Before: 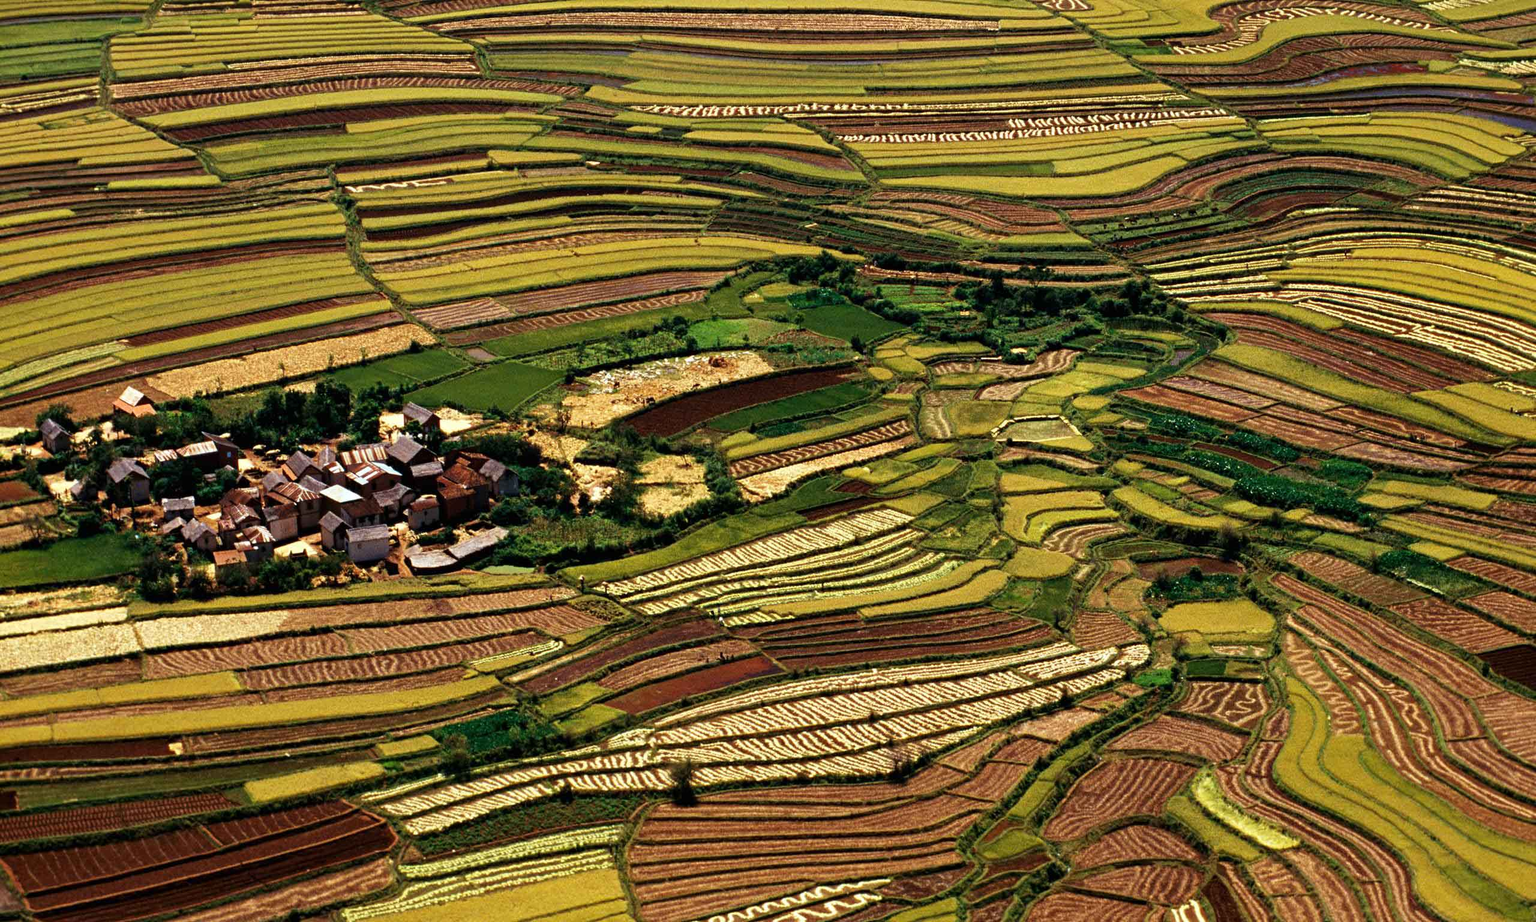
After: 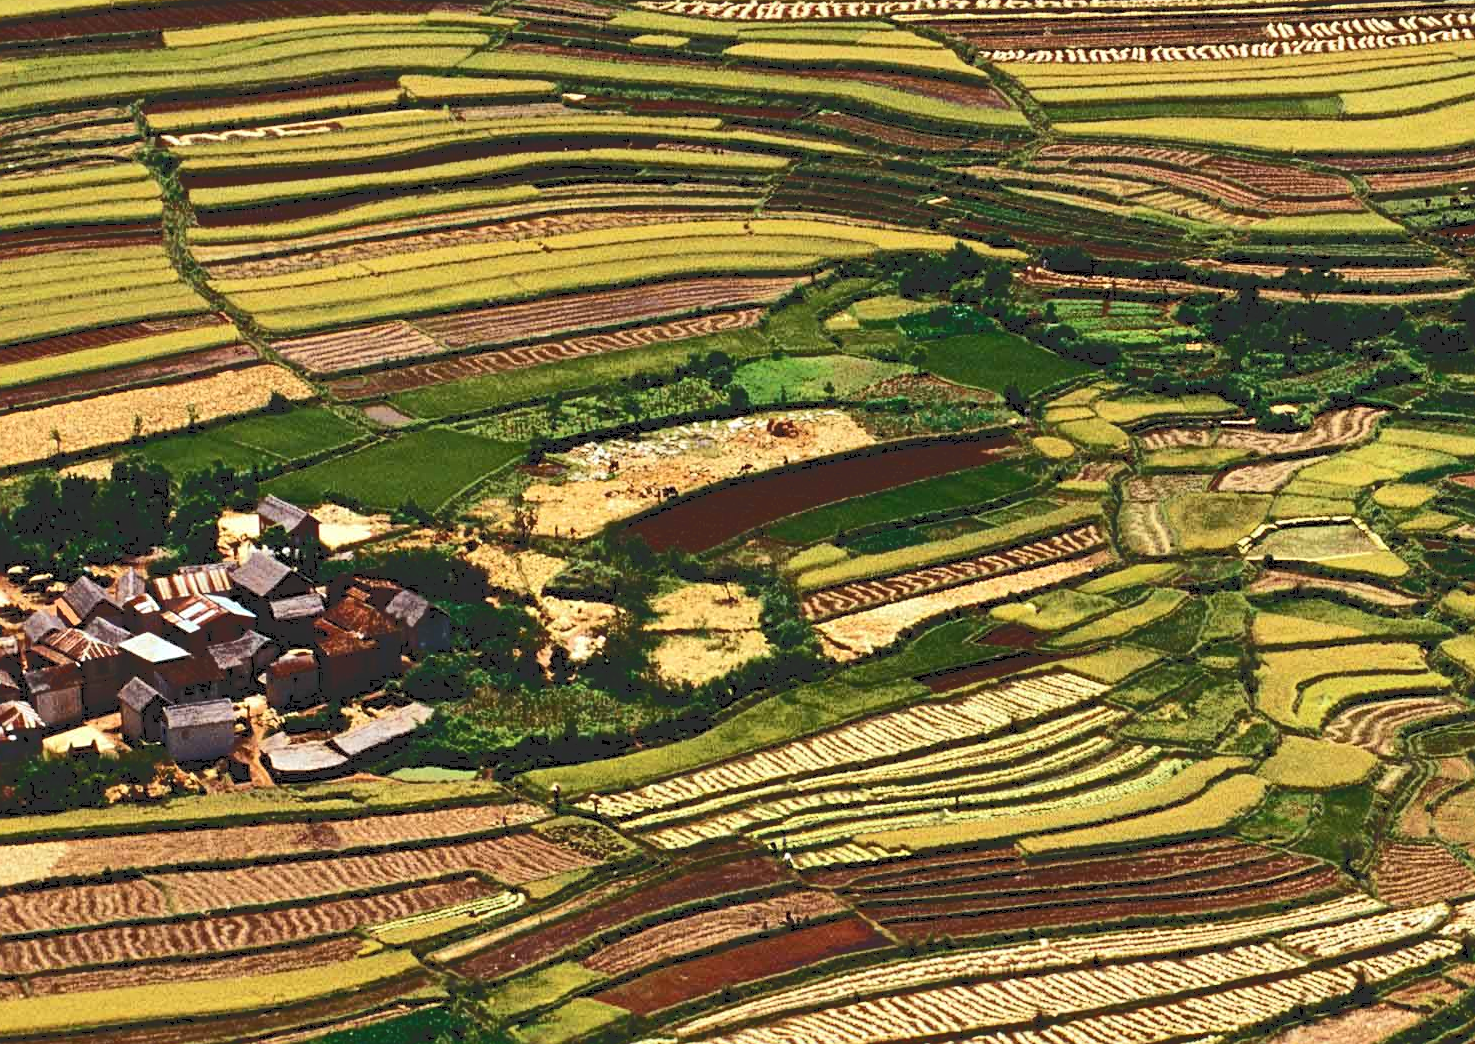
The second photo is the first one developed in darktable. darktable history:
crop: left 16.207%, top 11.416%, right 26.152%, bottom 20.61%
tone curve: curves: ch0 [(0, 0) (0.003, 0.174) (0.011, 0.178) (0.025, 0.182) (0.044, 0.185) (0.069, 0.191) (0.1, 0.194) (0.136, 0.199) (0.177, 0.219) (0.224, 0.246) (0.277, 0.284) (0.335, 0.35) (0.399, 0.43) (0.468, 0.539) (0.543, 0.637) (0.623, 0.711) (0.709, 0.799) (0.801, 0.865) (0.898, 0.914) (1, 1)], color space Lab, independent channels, preserve colors none
sharpen: amount 0.211
